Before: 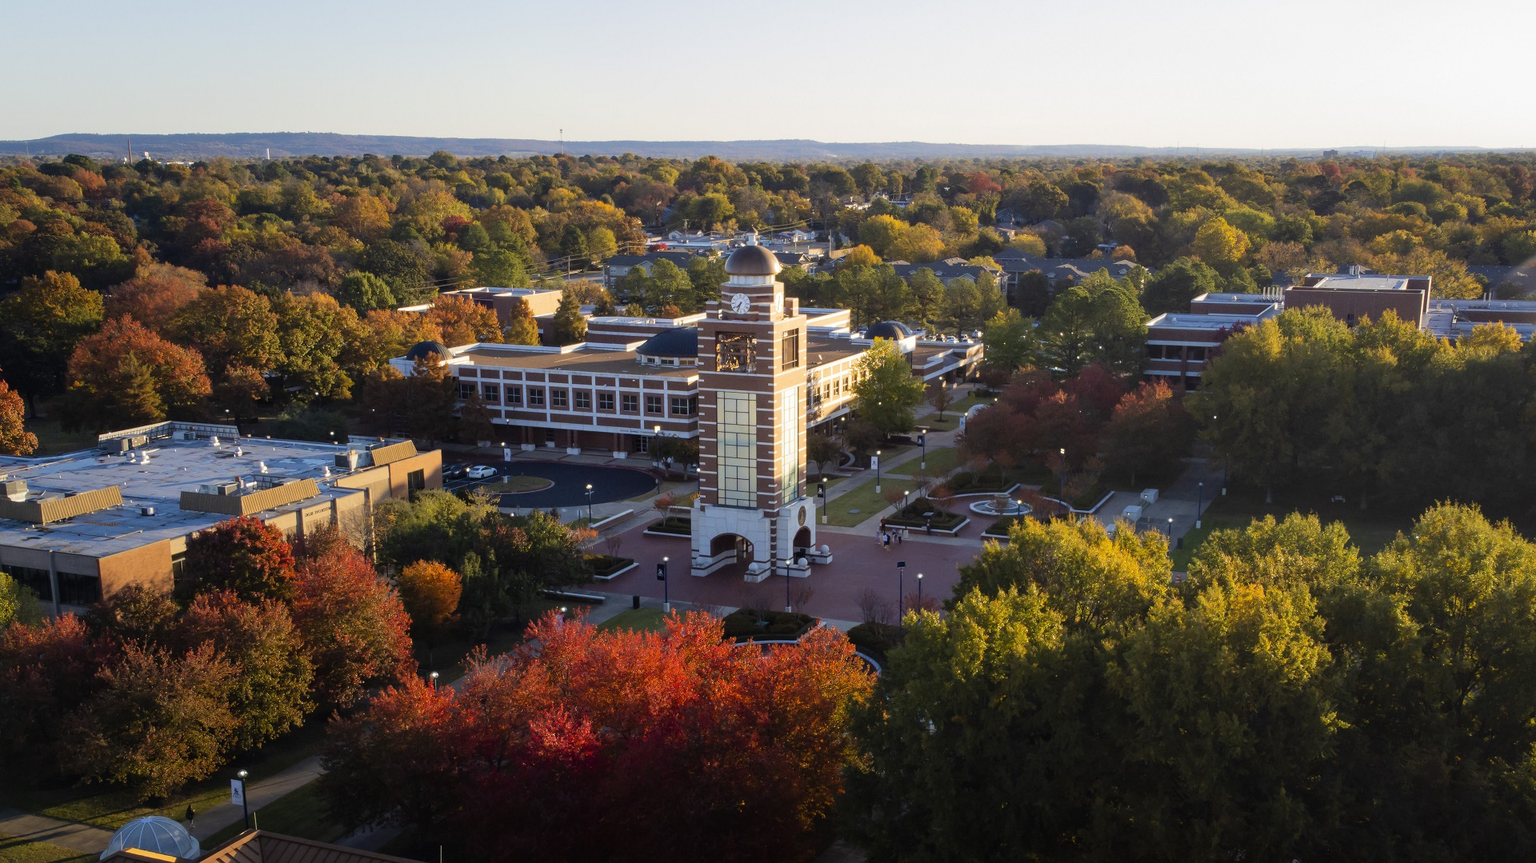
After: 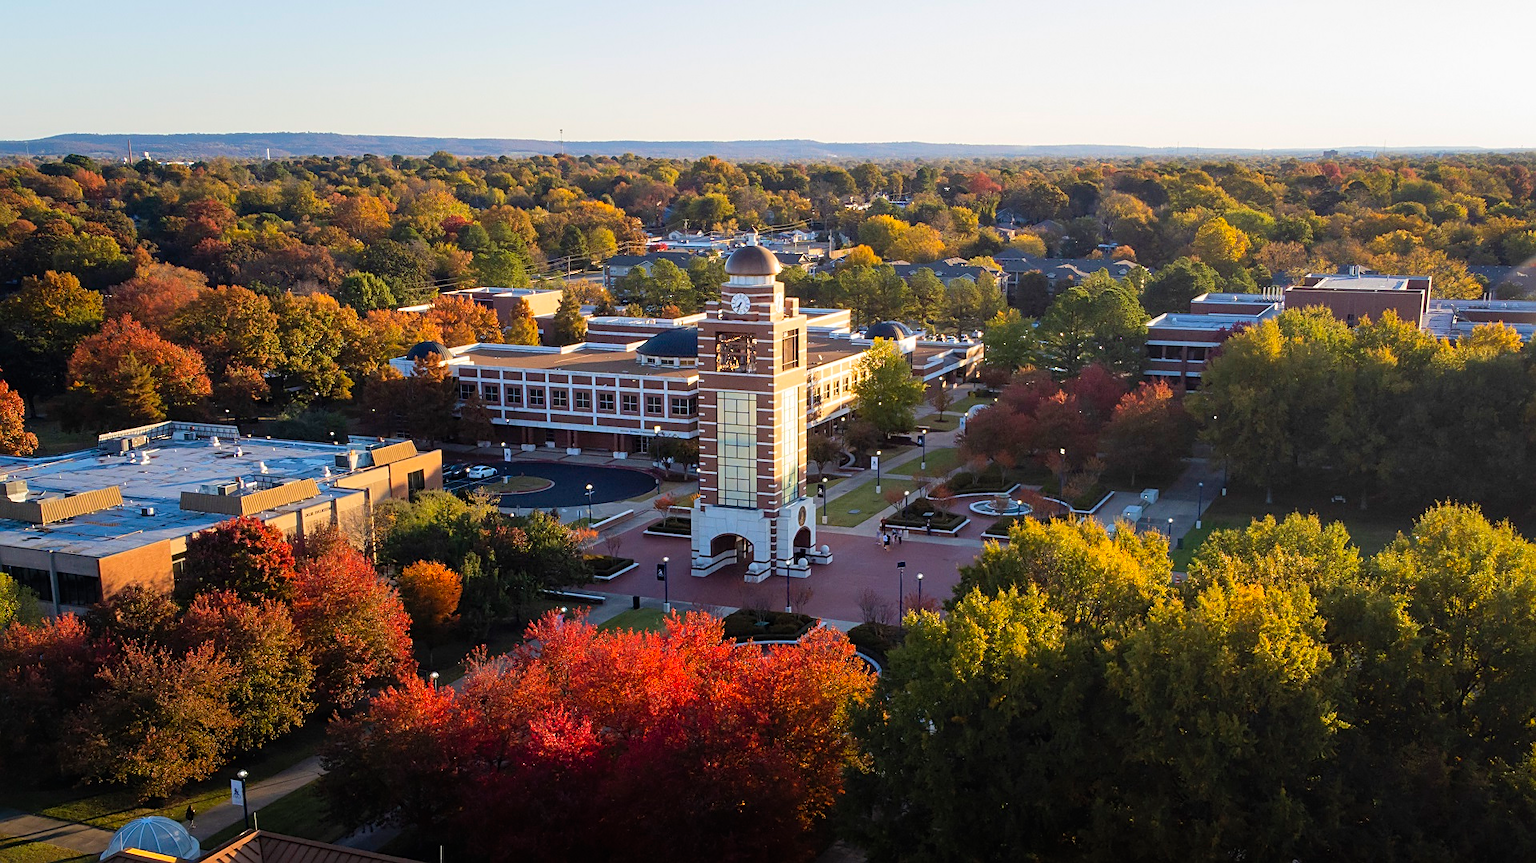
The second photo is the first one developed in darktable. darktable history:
contrast brightness saturation: contrast 0.07, brightness 0.08, saturation 0.18
sharpen: on, module defaults
